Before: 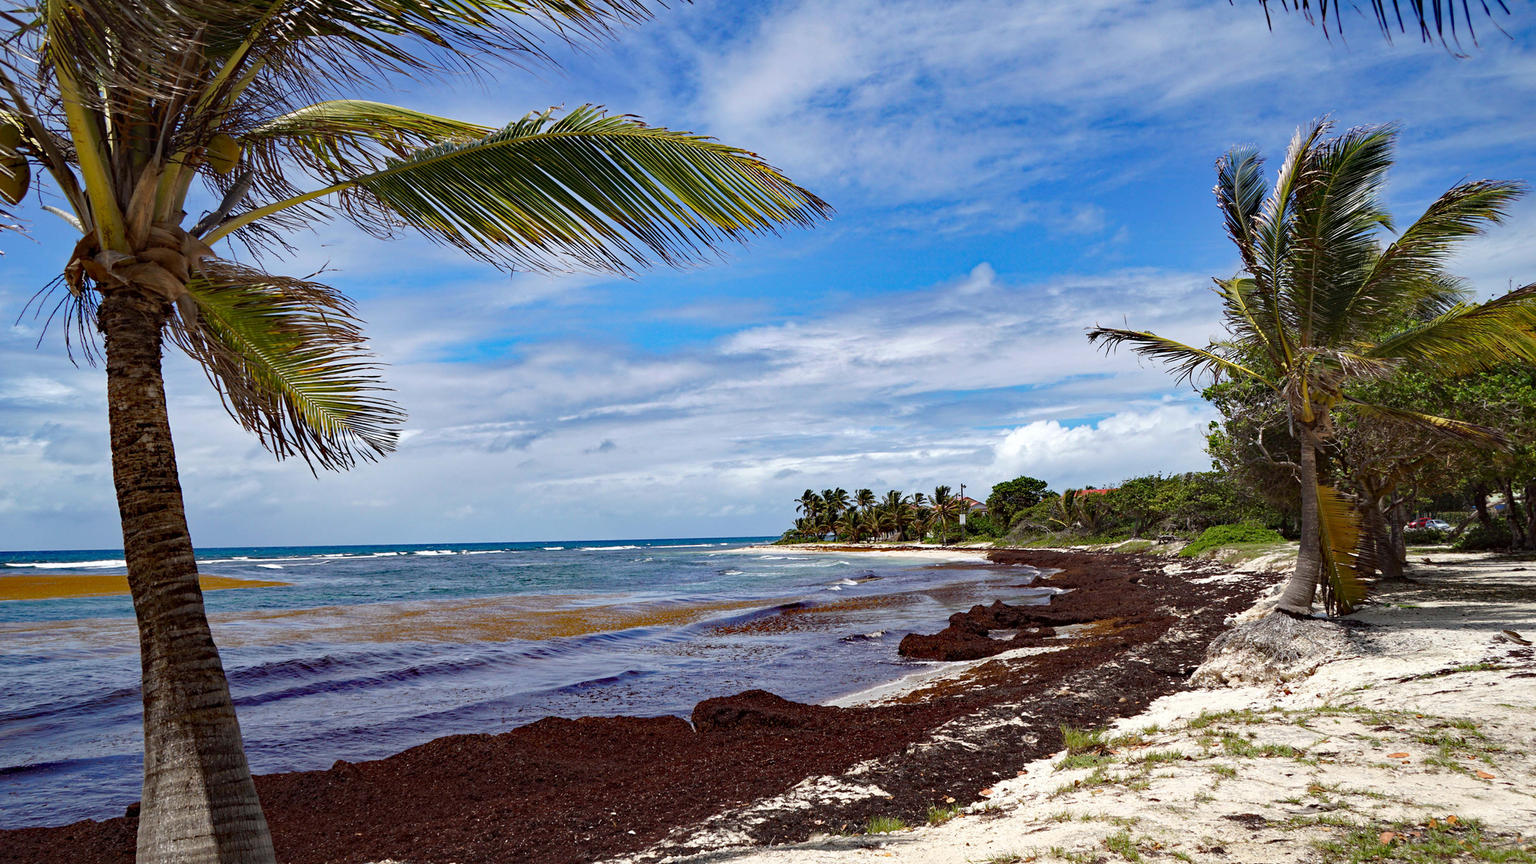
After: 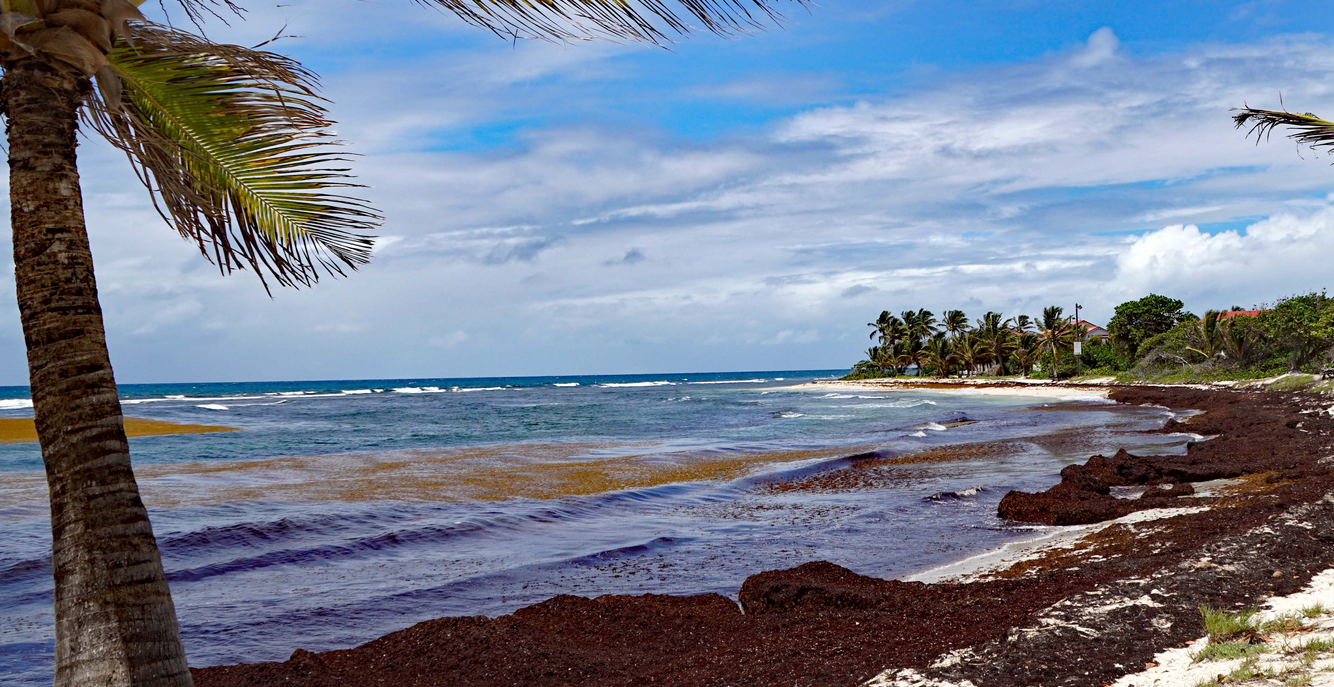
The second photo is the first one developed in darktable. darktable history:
crop: left 6.525%, top 27.925%, right 23.913%, bottom 8.408%
